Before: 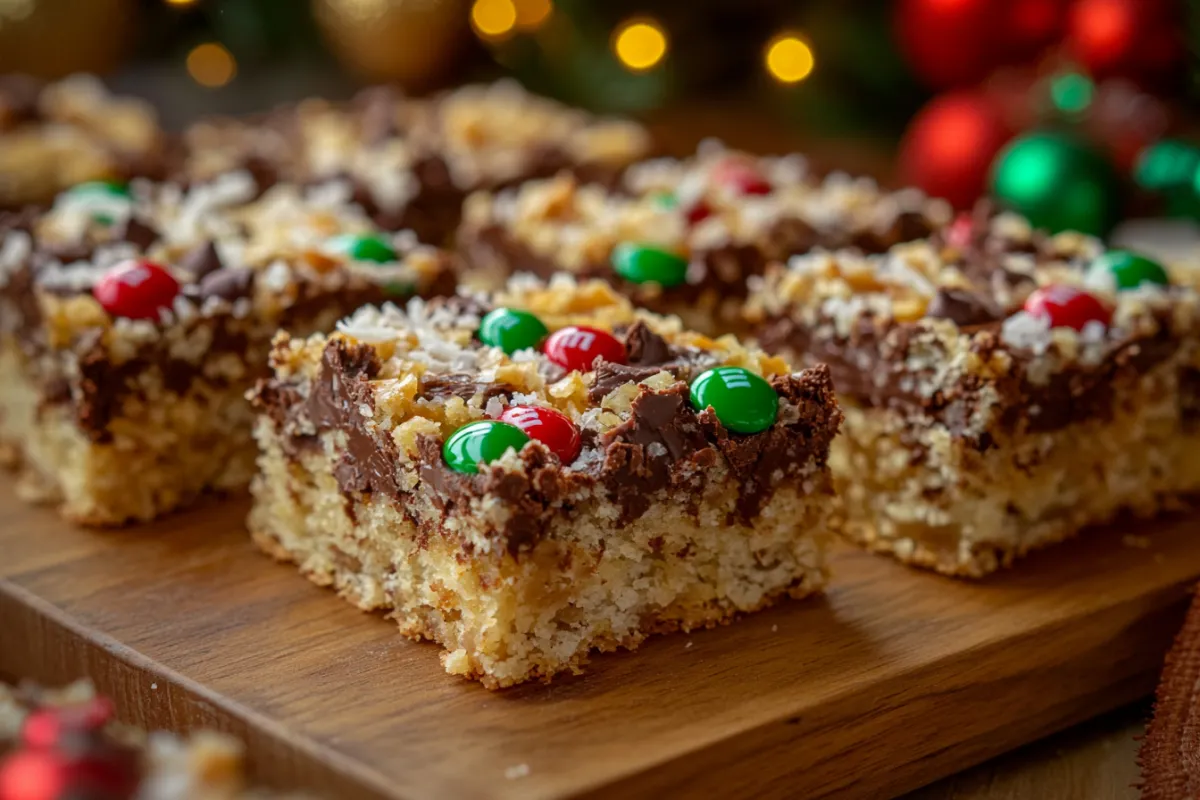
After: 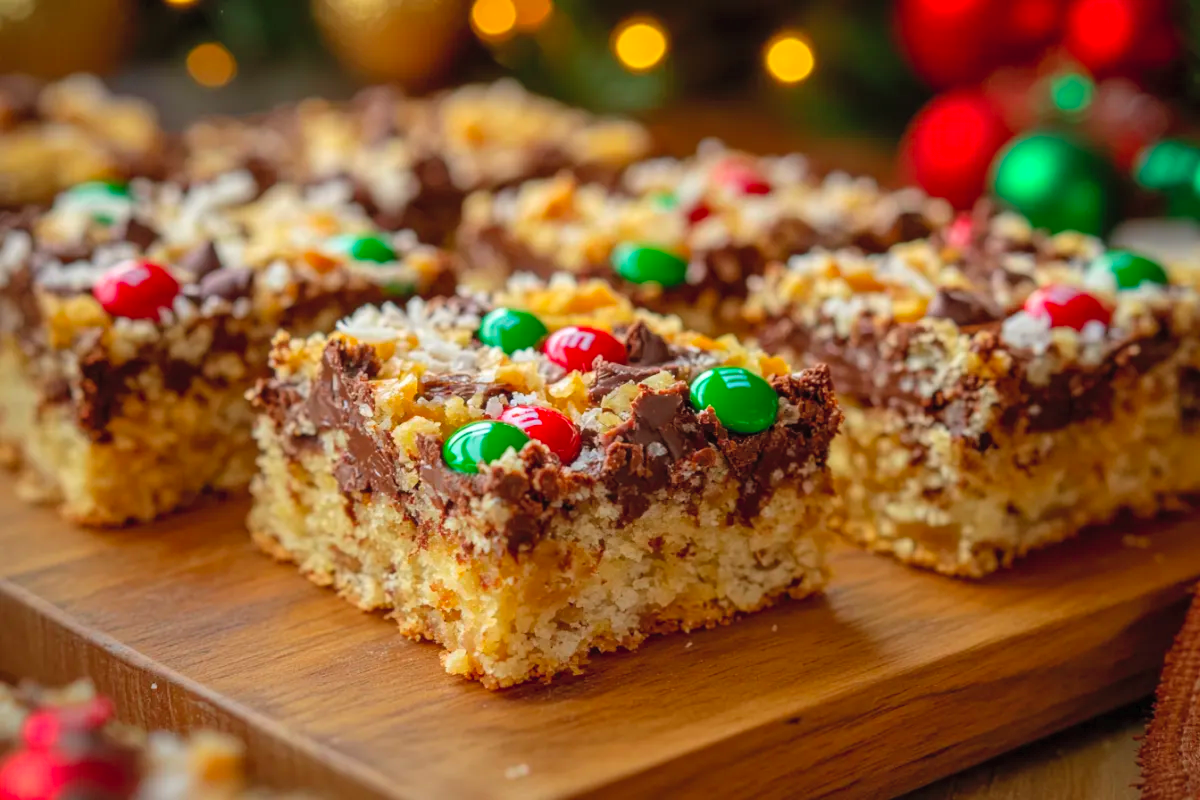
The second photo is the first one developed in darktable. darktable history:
contrast brightness saturation: contrast 0.069, brightness 0.177, saturation 0.416
